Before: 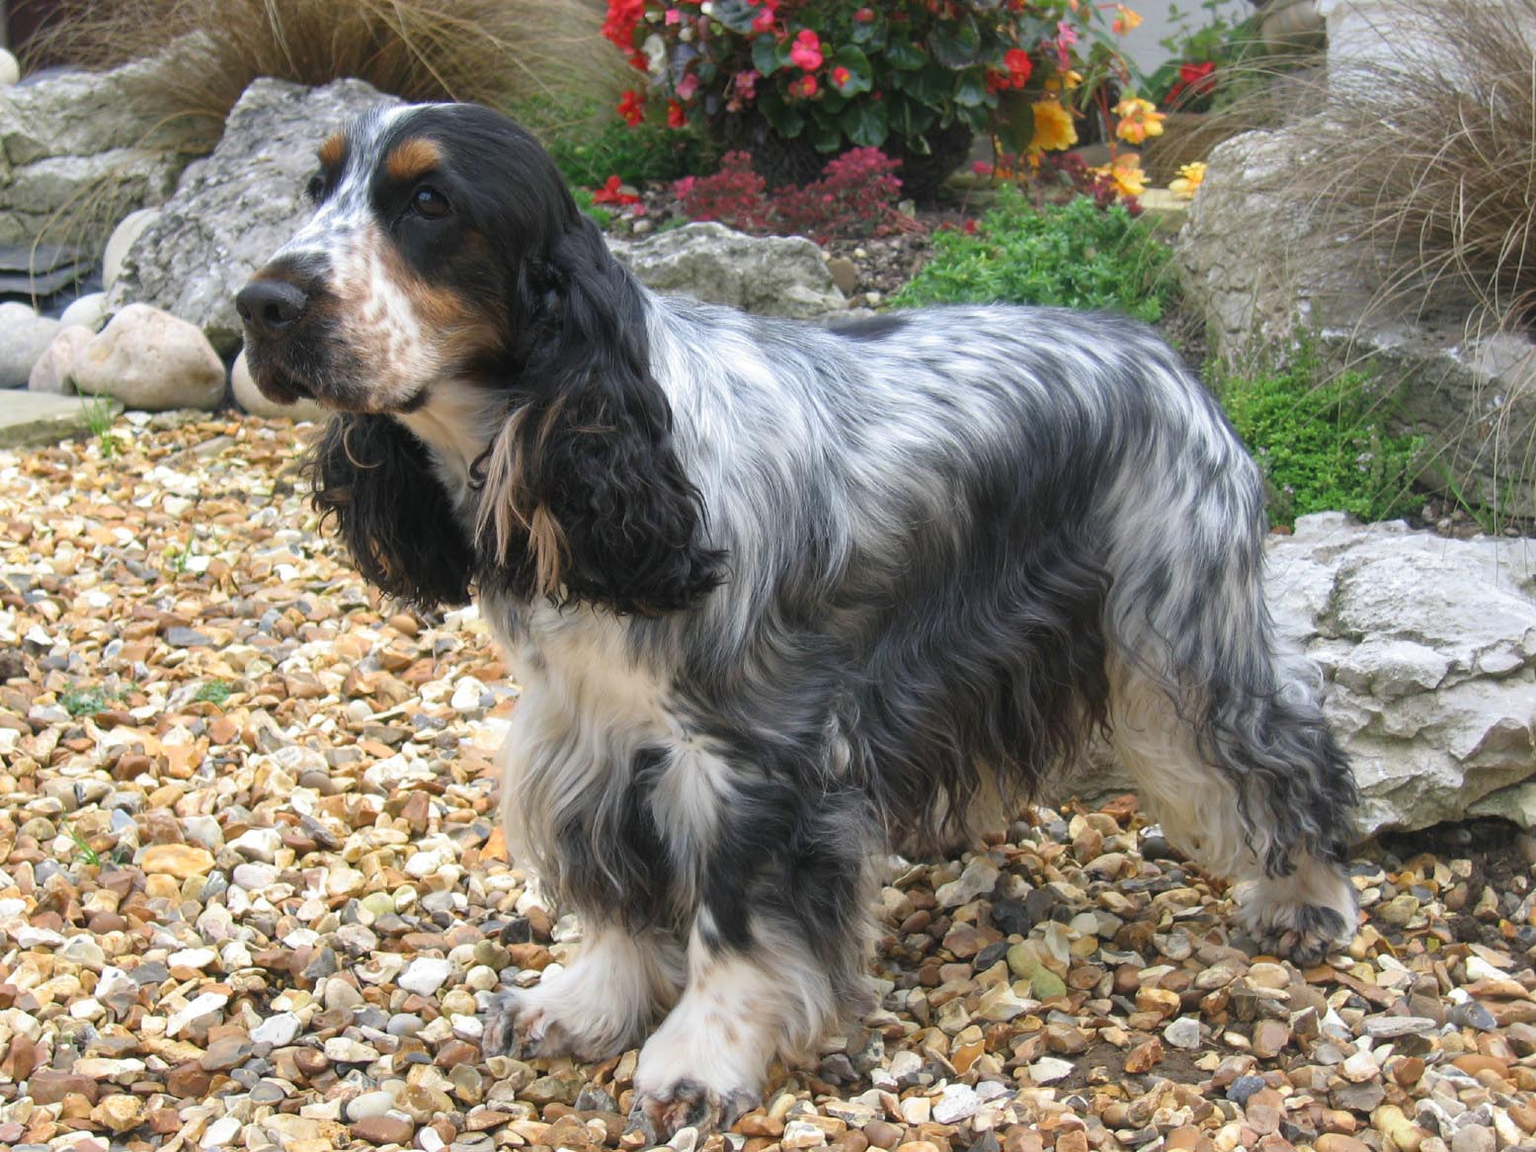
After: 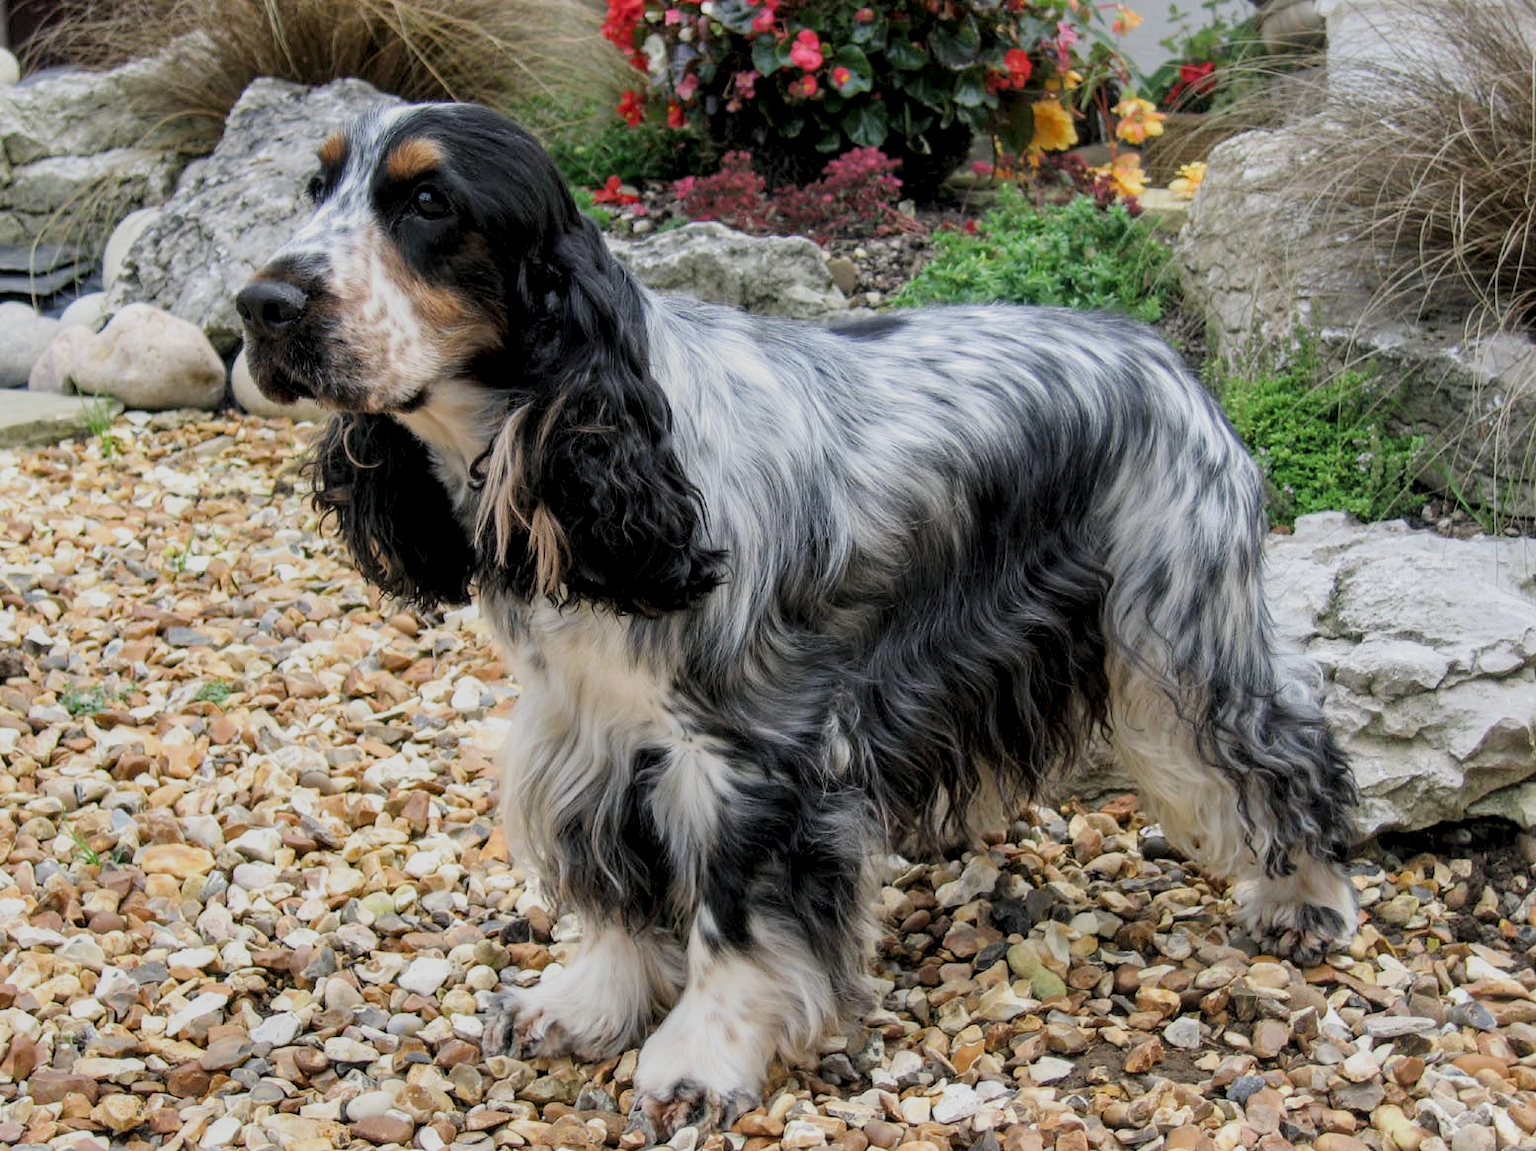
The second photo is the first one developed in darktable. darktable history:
local contrast: detail 144%
filmic rgb: black relative exposure -7.2 EV, white relative exposure 5.39 EV, hardness 3.02, iterations of high-quality reconstruction 0
